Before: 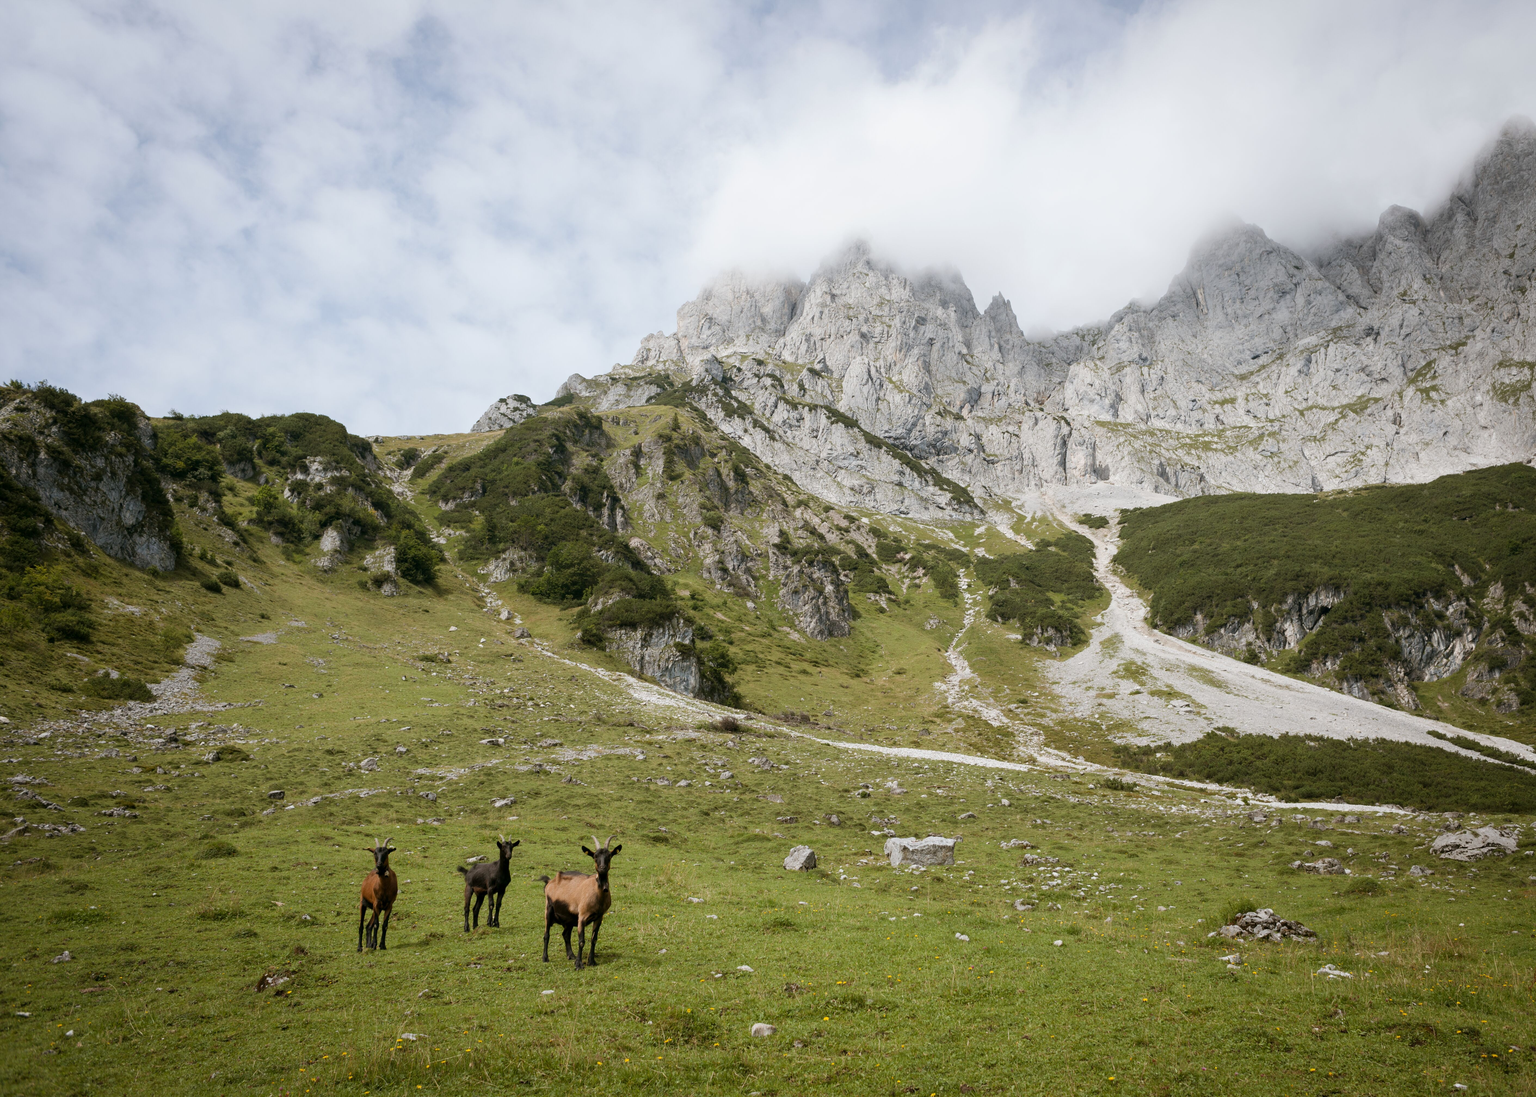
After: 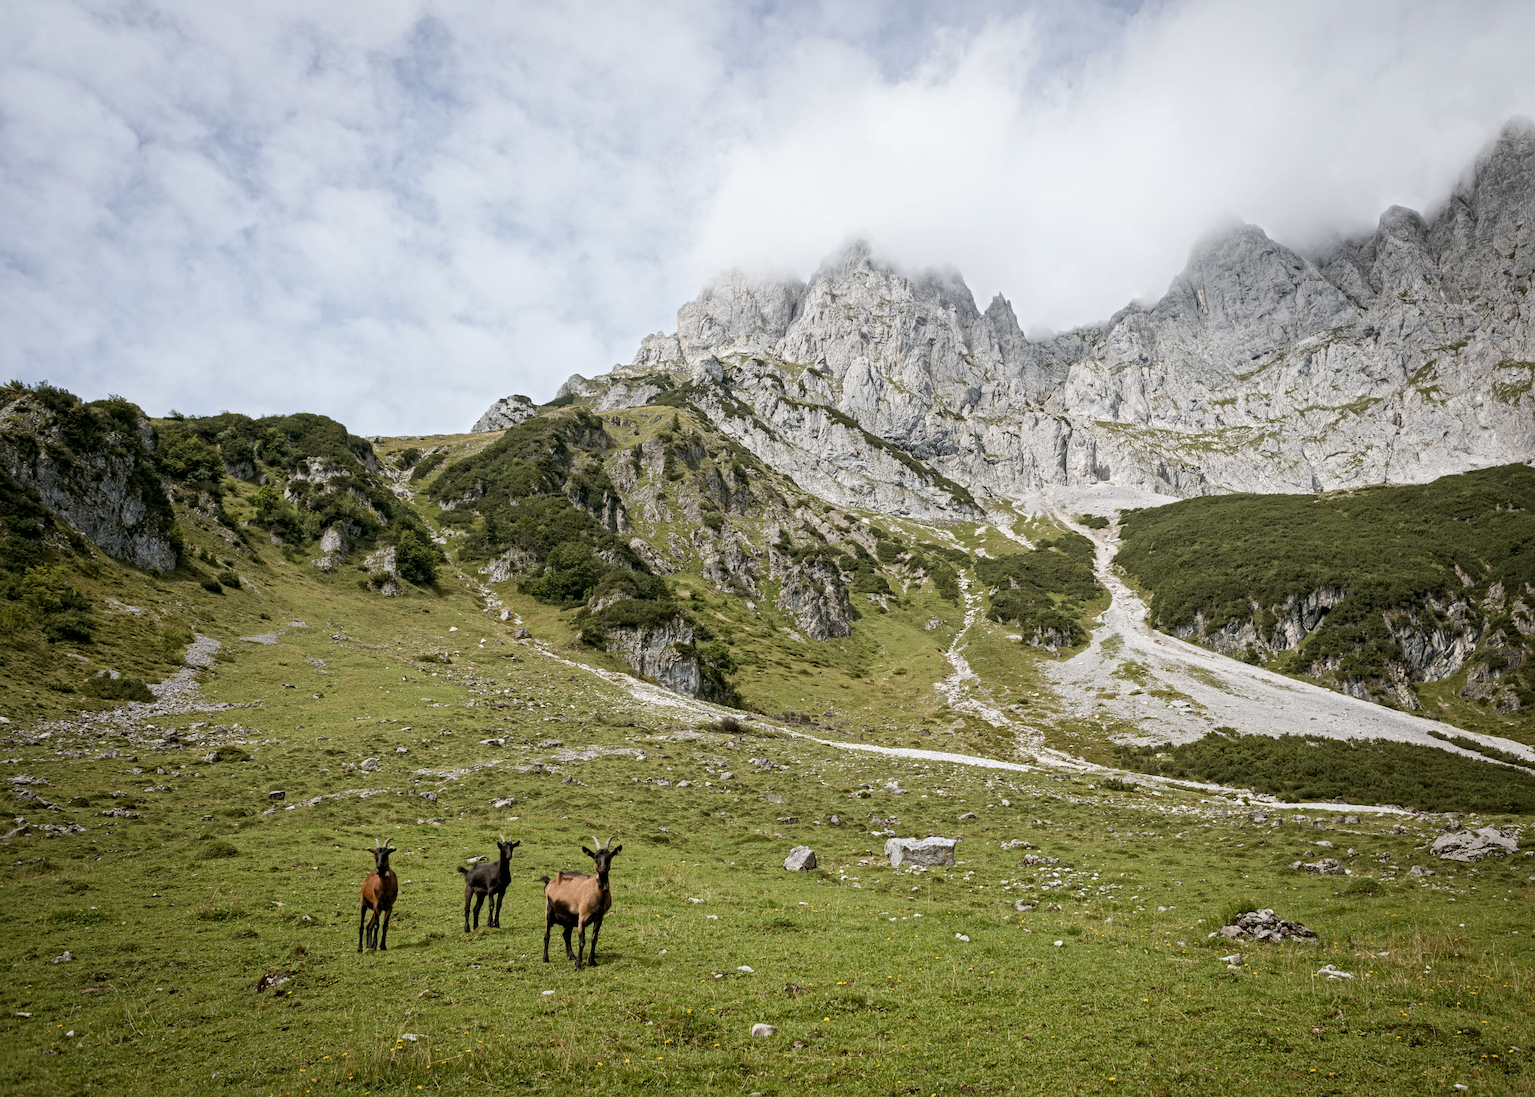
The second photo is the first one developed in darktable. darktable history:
local contrast: mode bilateral grid, contrast 20, coarseness 18, detail 163%, midtone range 0.2
